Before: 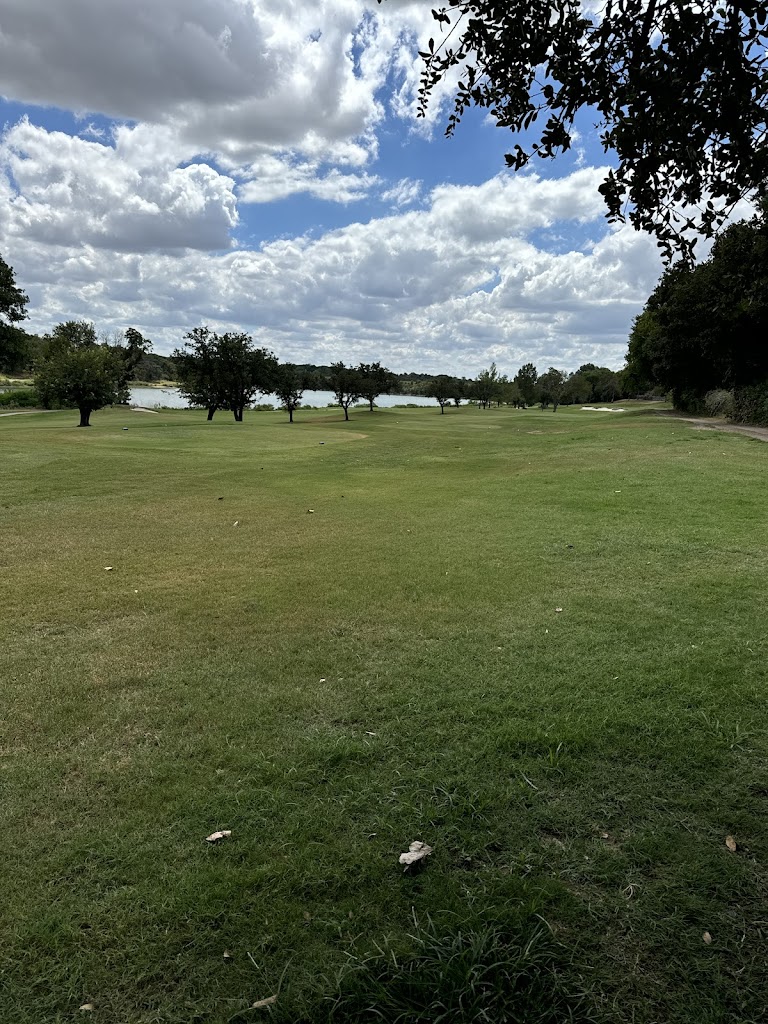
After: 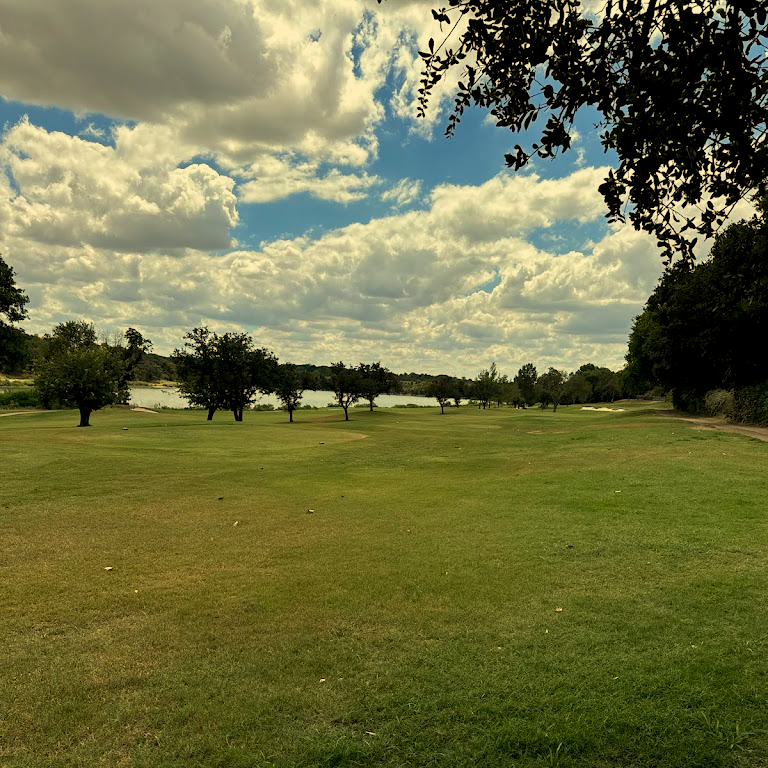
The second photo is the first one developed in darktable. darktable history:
white balance: red 1.08, blue 0.791
crop: bottom 24.988%
exposure: black level correction 0.001, exposure -0.2 EV, compensate highlight preservation false
velvia: on, module defaults
